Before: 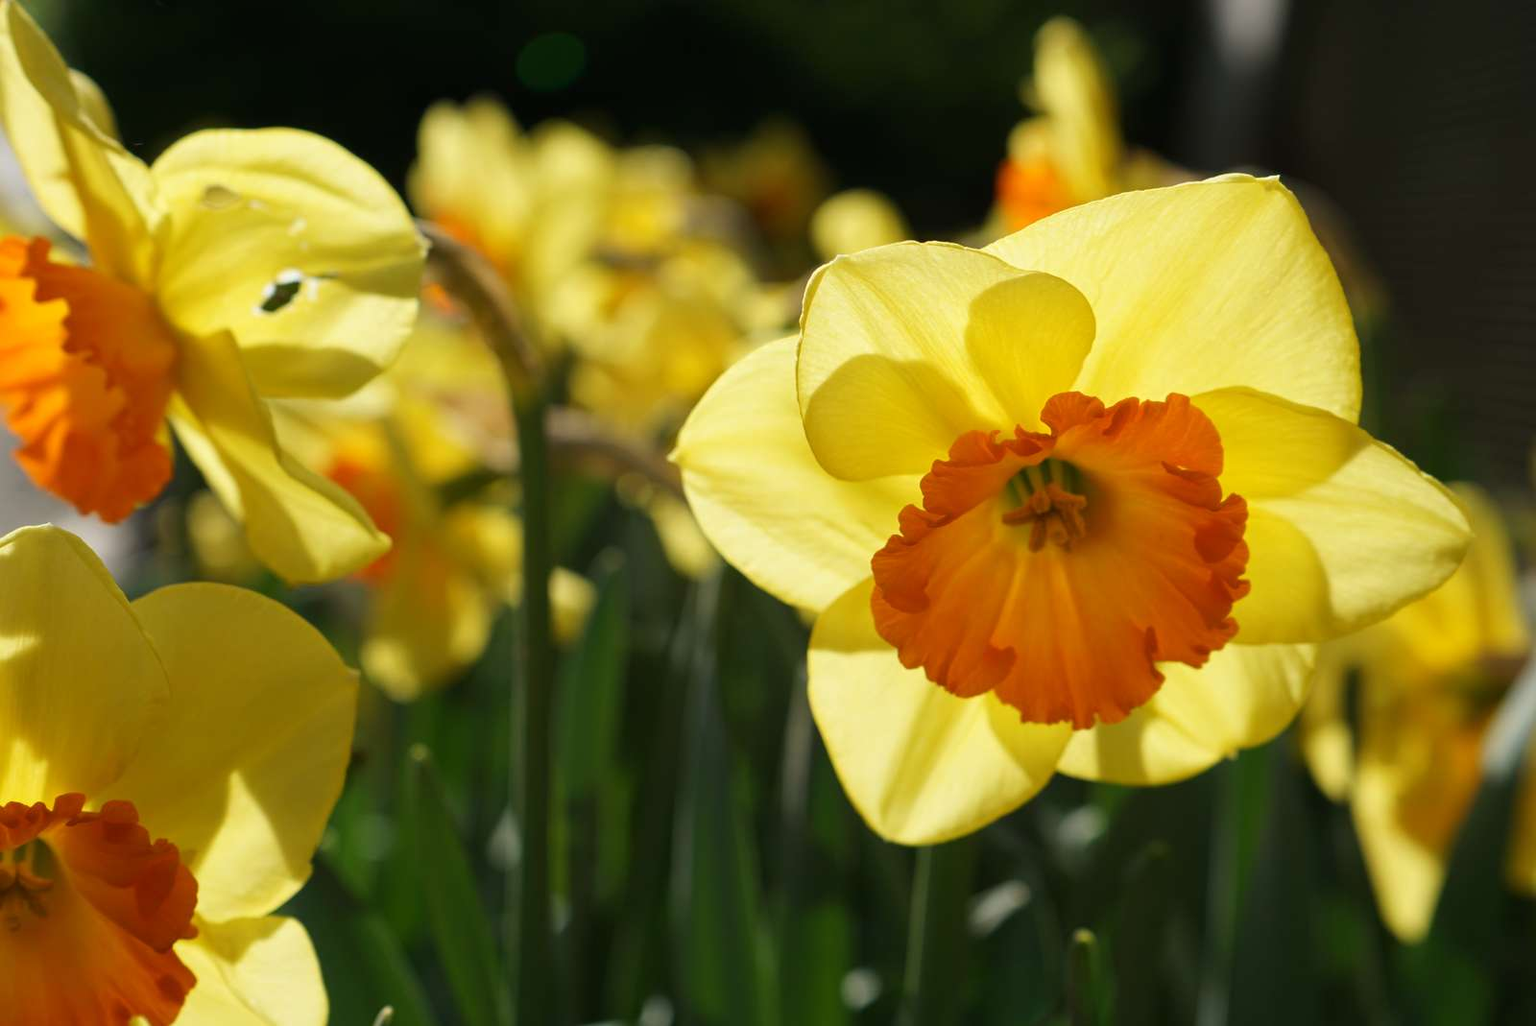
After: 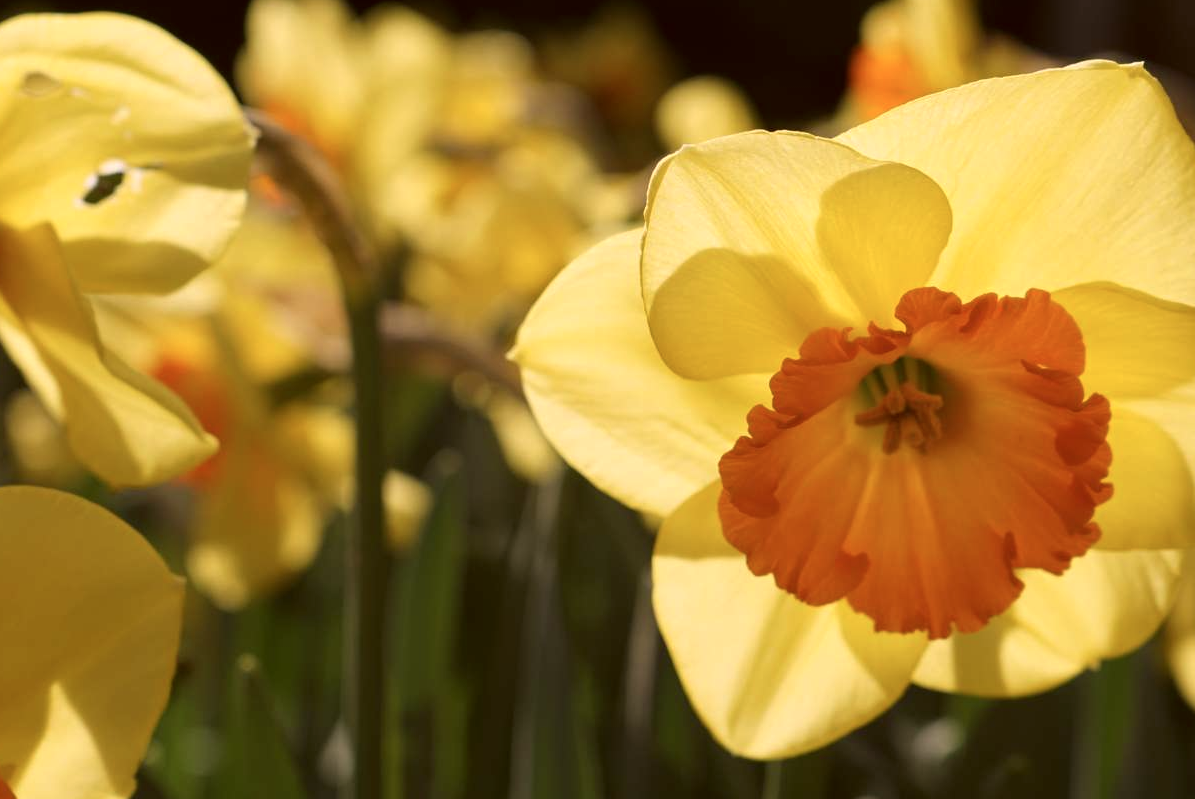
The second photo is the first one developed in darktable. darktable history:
color correction: highlights a* 10.21, highlights b* 9.79, shadows a* 8.61, shadows b* 7.88, saturation 0.8
crop and rotate: left 11.831%, top 11.346%, right 13.429%, bottom 13.899%
